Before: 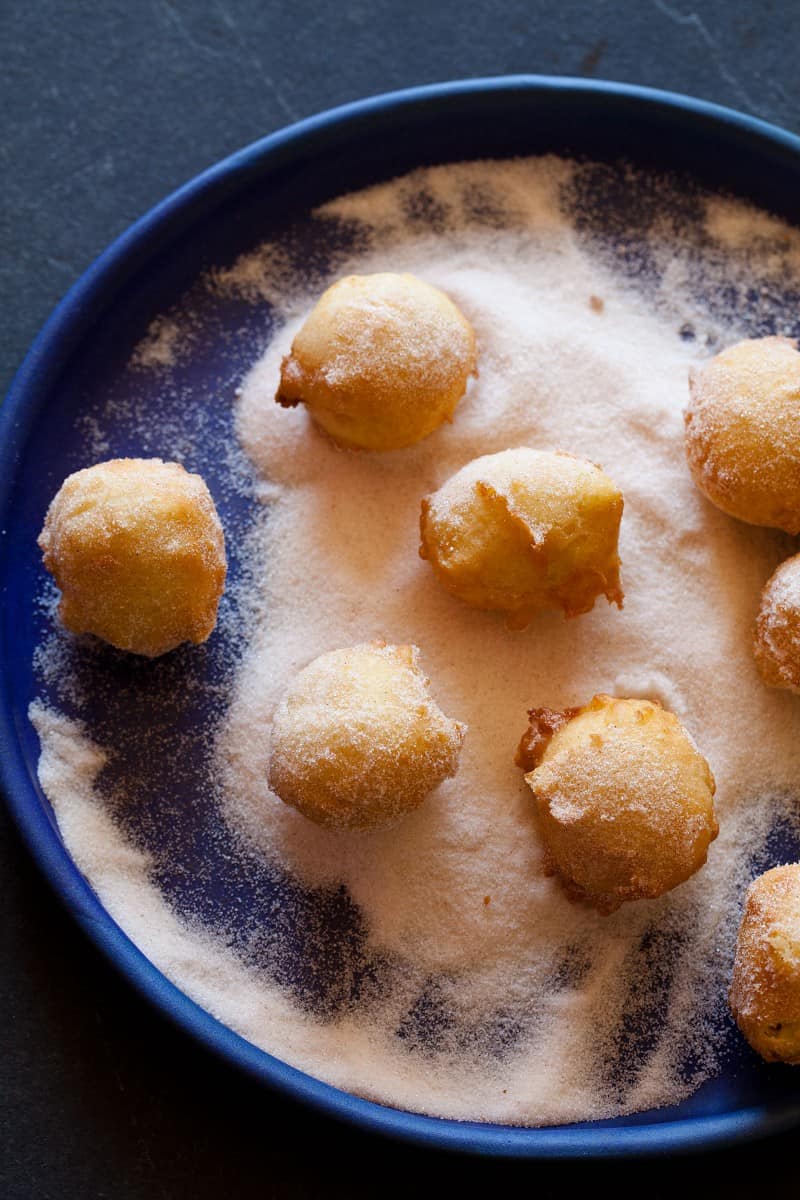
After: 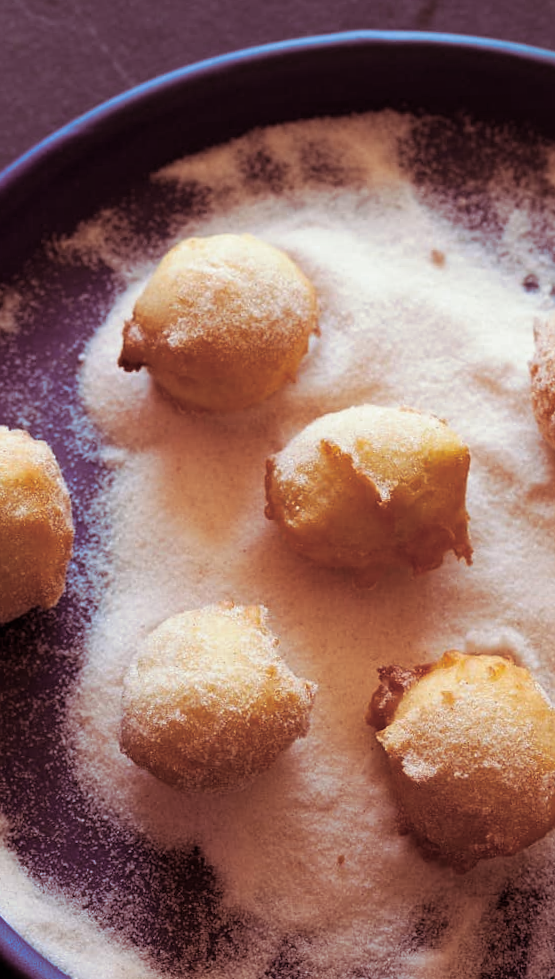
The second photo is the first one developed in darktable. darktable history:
split-toning: on, module defaults
crop: left 18.479%, right 12.2%, bottom 13.971%
rotate and perspective: rotation -1.32°, lens shift (horizontal) -0.031, crop left 0.015, crop right 0.985, crop top 0.047, crop bottom 0.982
